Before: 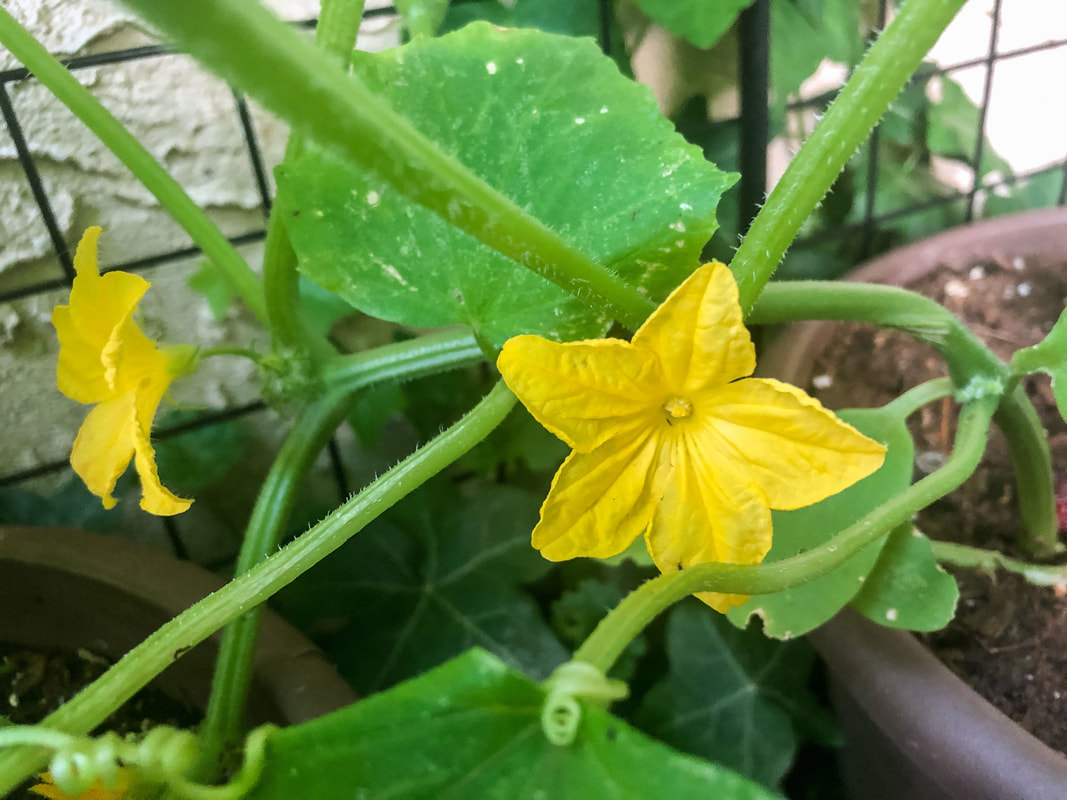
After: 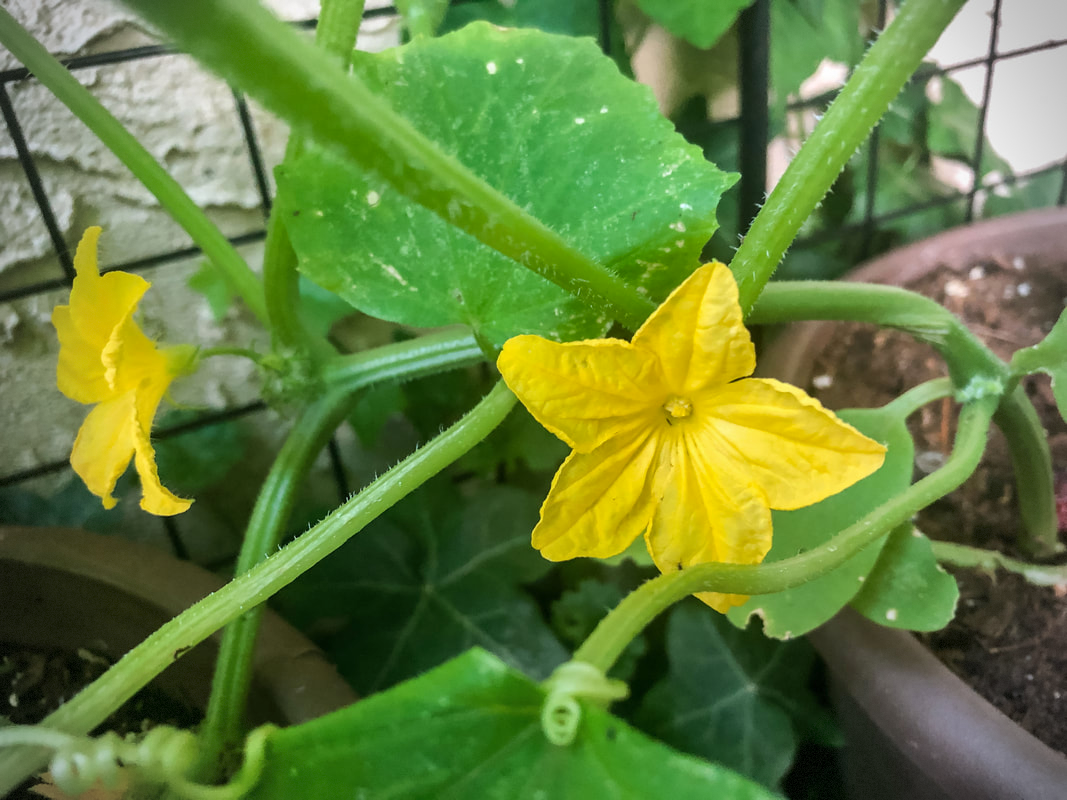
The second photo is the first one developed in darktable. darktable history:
vignetting: dithering 8-bit output, unbound false
shadows and highlights: low approximation 0.01, soften with gaussian
